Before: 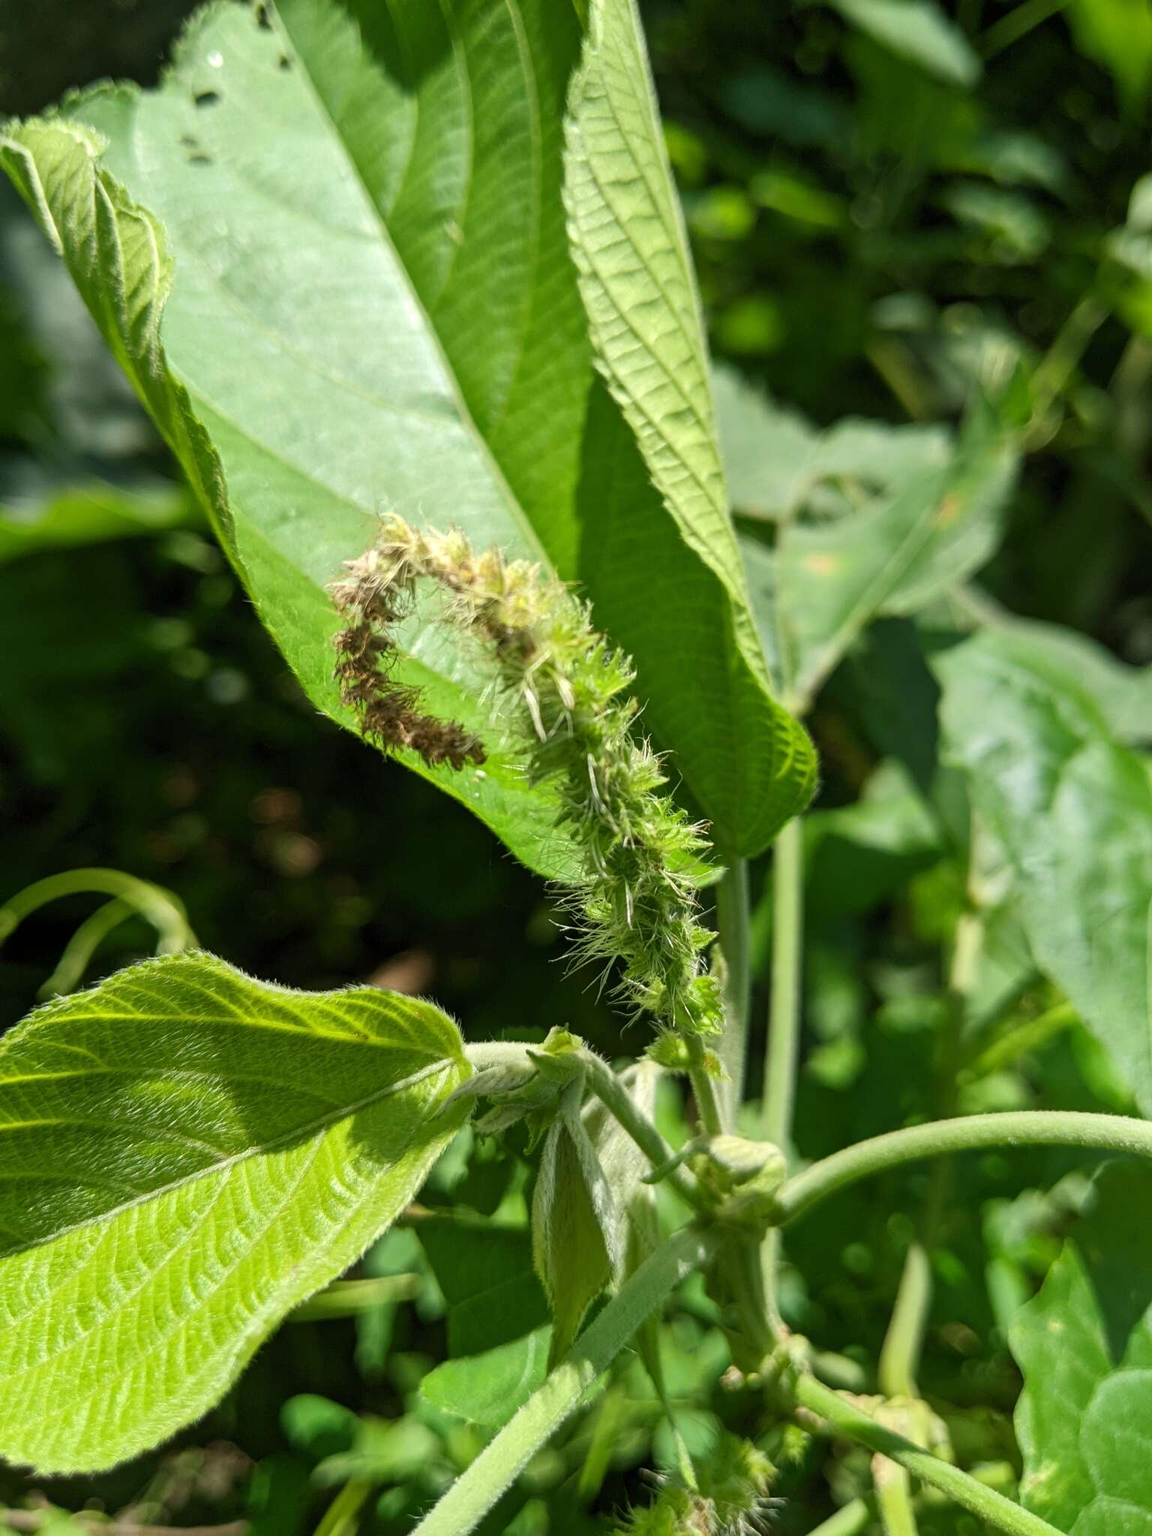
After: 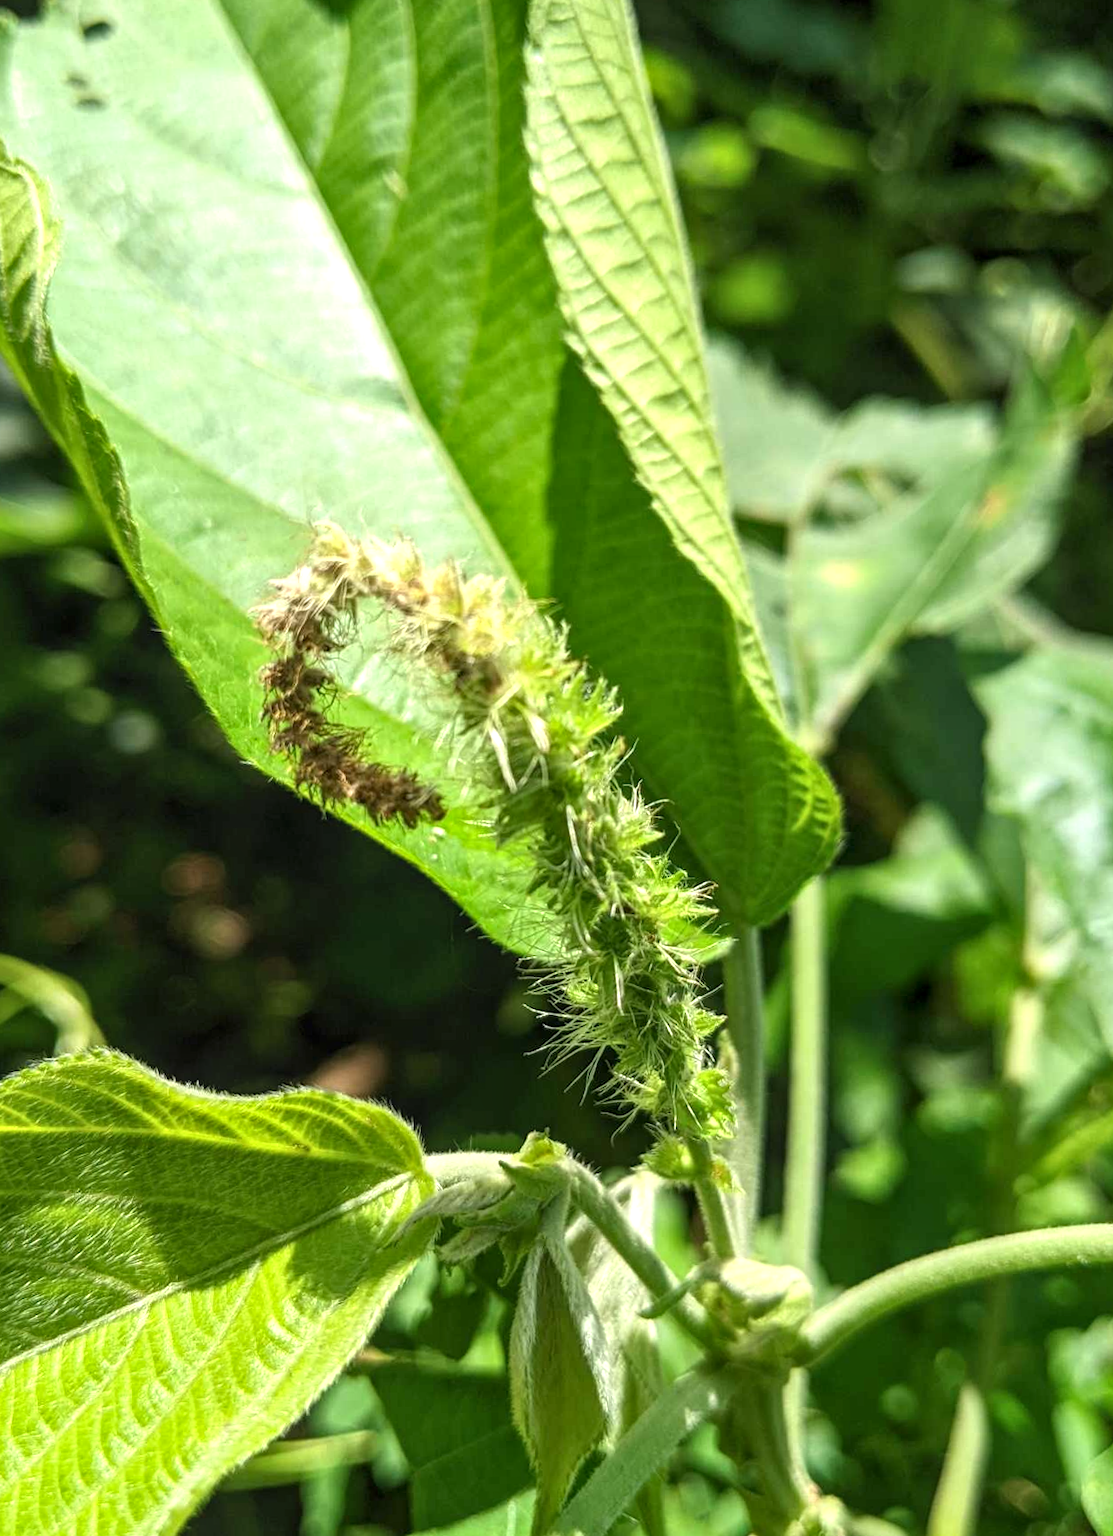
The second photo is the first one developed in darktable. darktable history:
exposure: black level correction 0, exposure 0.5 EV, compensate highlight preservation false
crop: left 9.929%, top 3.475%, right 9.188%, bottom 9.529%
rotate and perspective: rotation -1°, crop left 0.011, crop right 0.989, crop top 0.025, crop bottom 0.975
local contrast: on, module defaults
